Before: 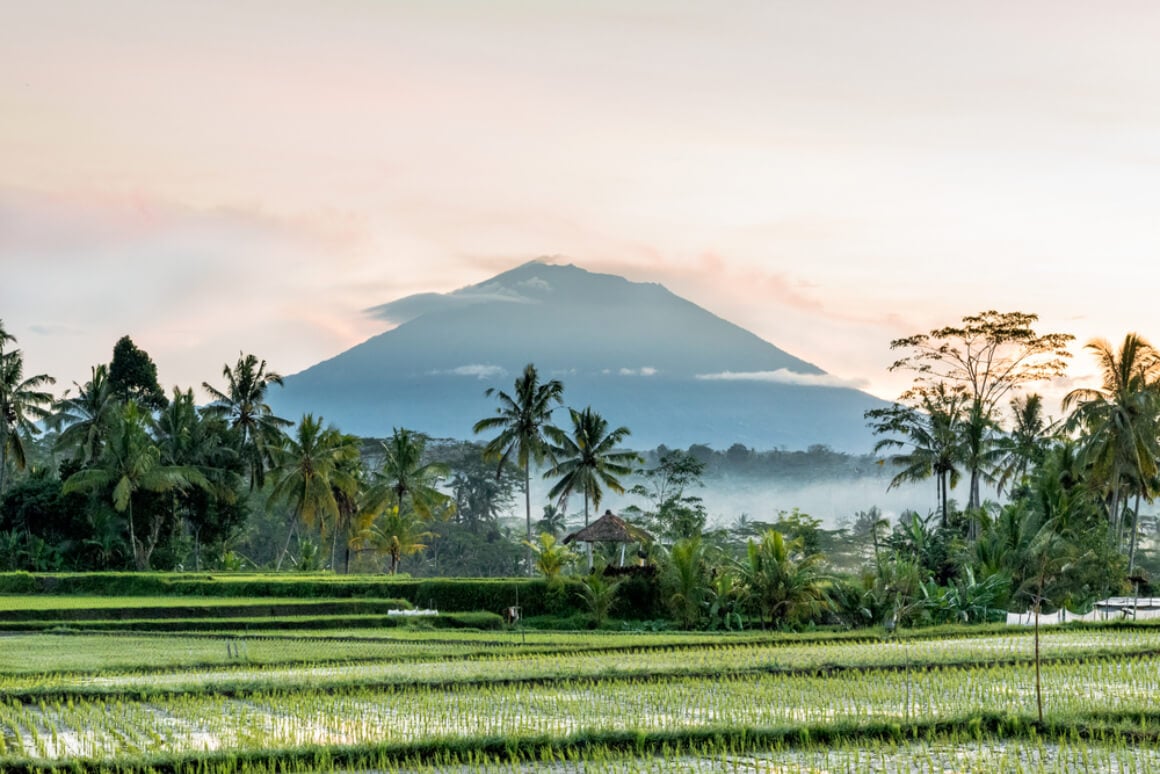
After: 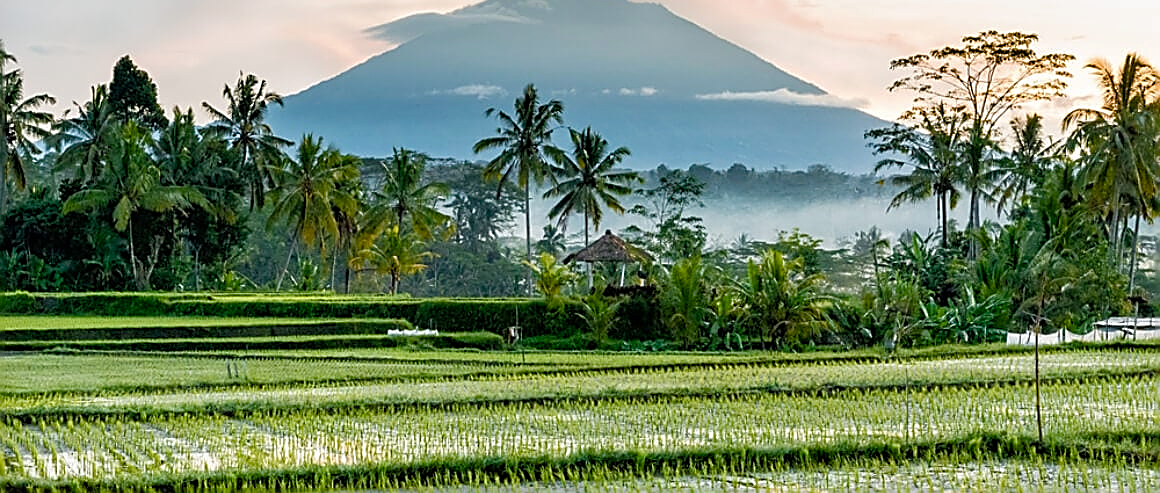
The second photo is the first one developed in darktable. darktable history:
sharpen: radius 1.736, amount 1.287
color balance rgb: perceptual saturation grading › global saturation 20%, perceptual saturation grading › highlights -25.262%, perceptual saturation grading › shadows 49.657%
crop and rotate: top 36.303%
shadows and highlights: shadows 25.98, highlights -25.87, highlights color adjustment 46.2%
